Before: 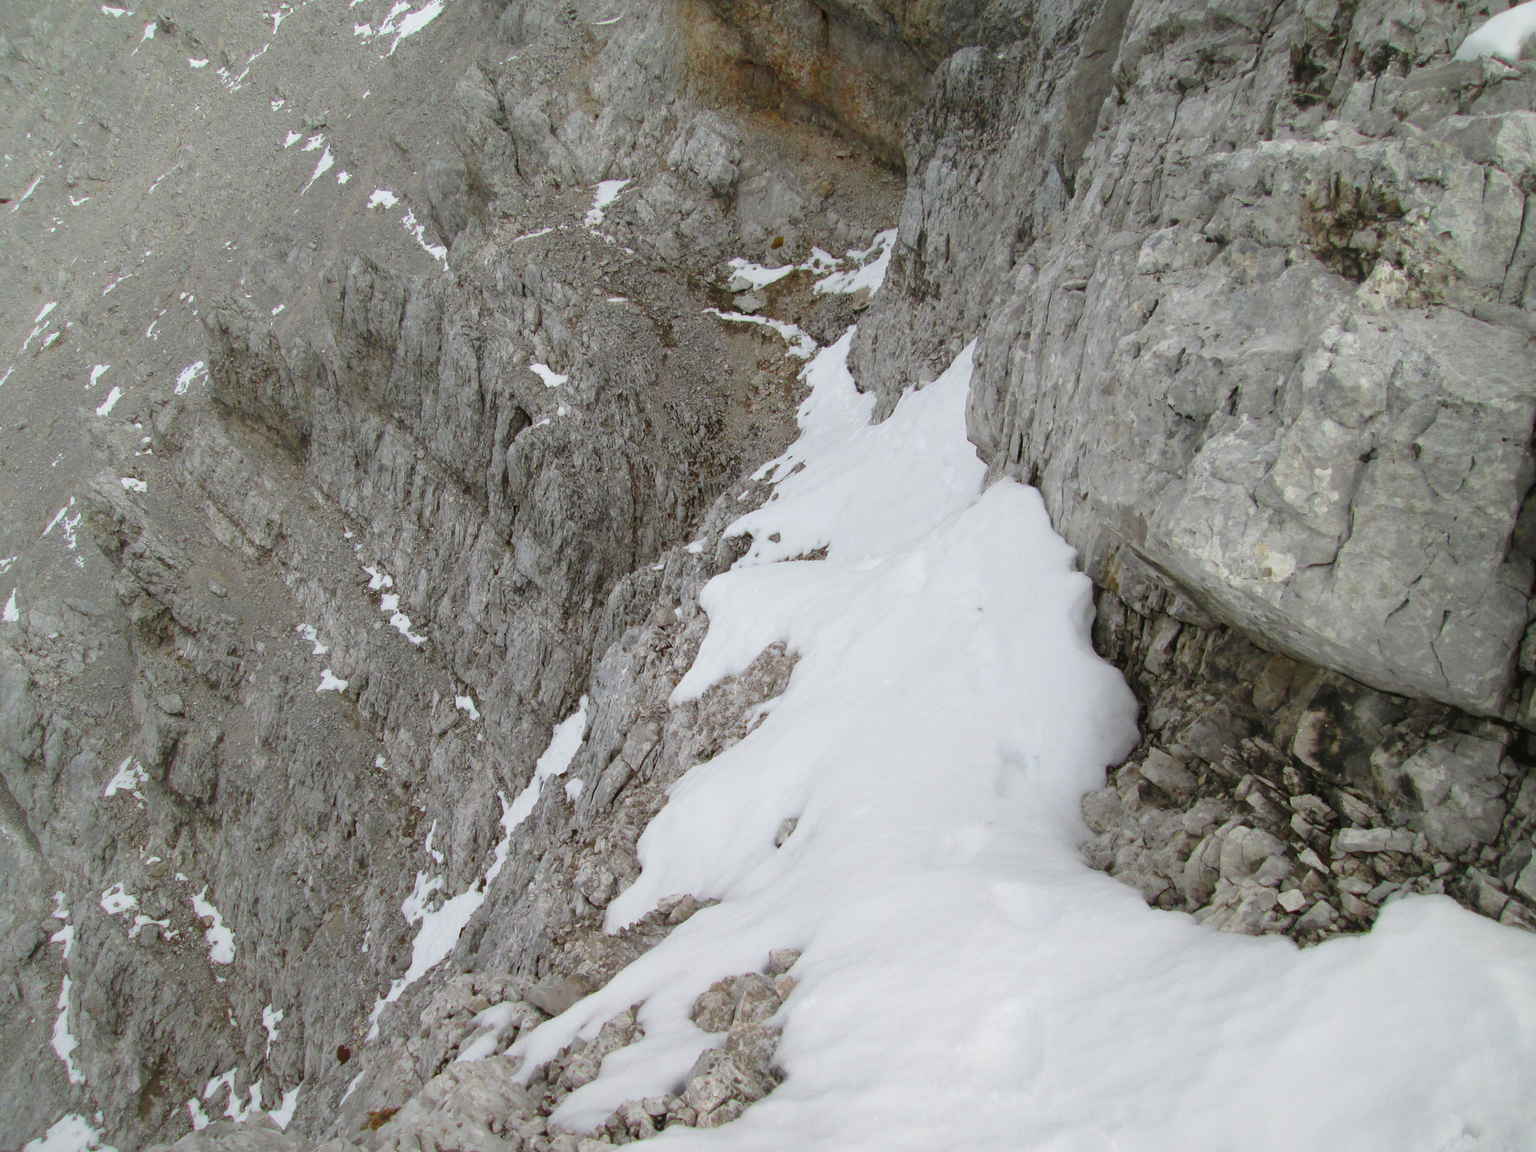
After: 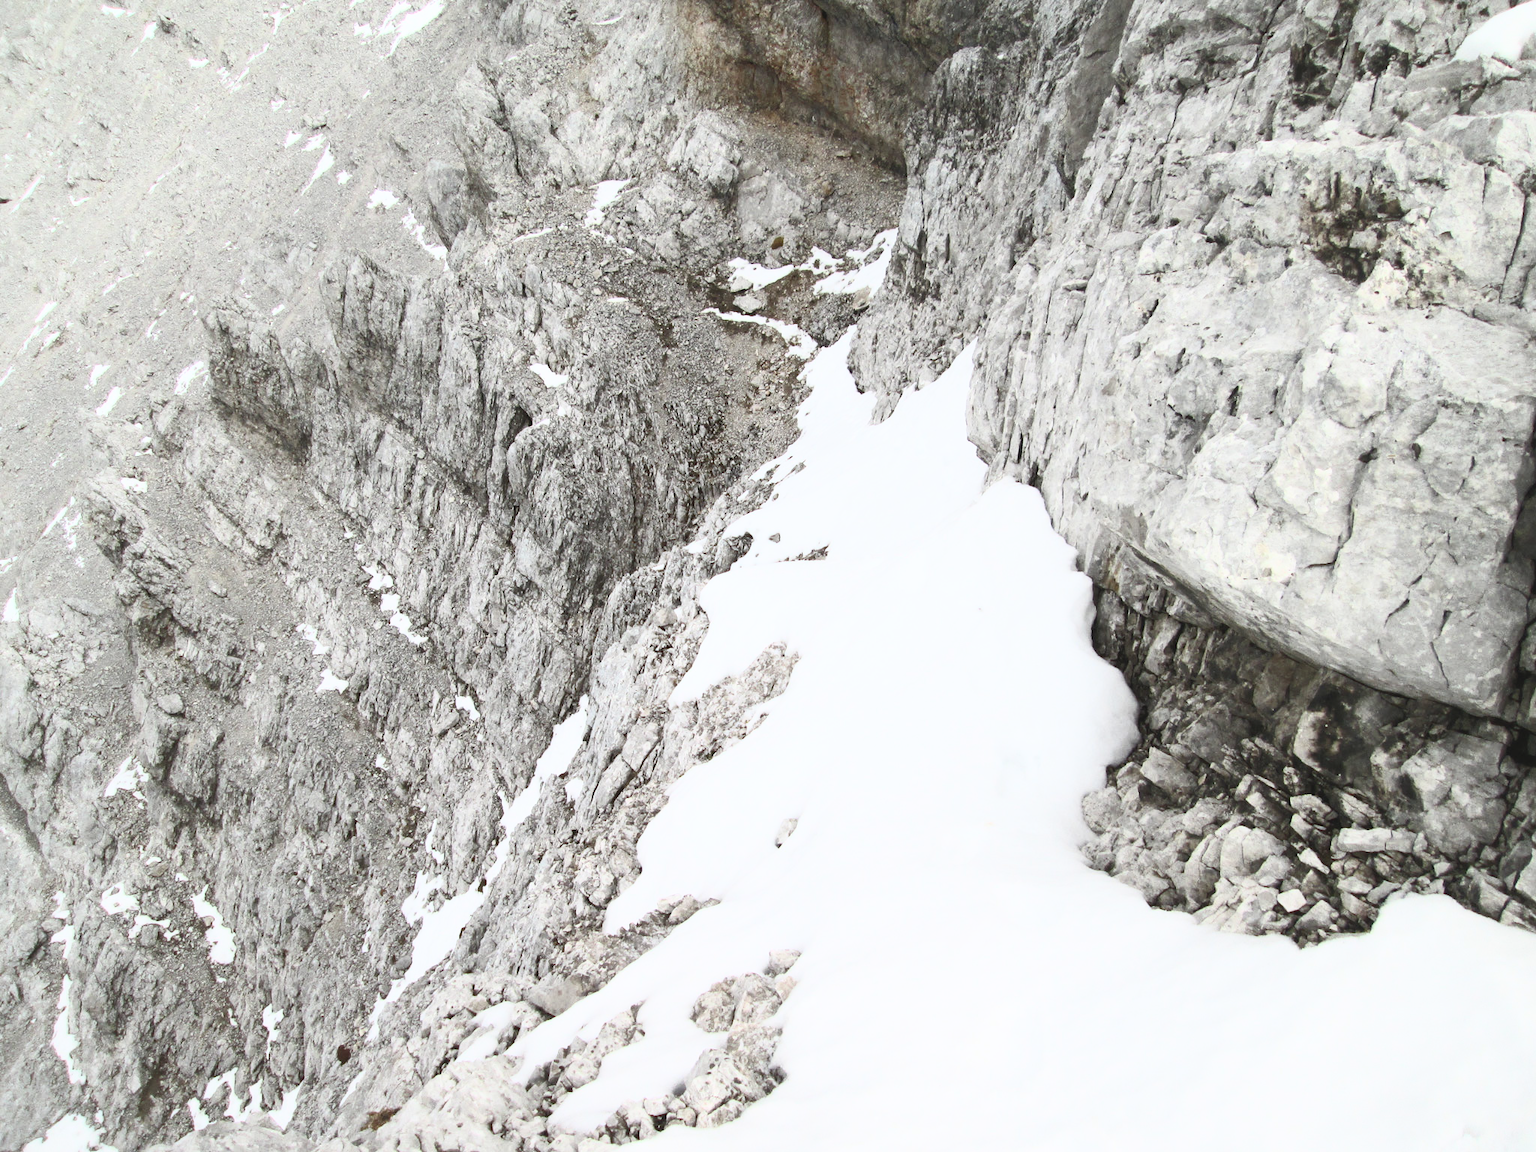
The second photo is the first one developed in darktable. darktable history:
contrast brightness saturation: contrast 0.59, brightness 0.579, saturation -0.348
